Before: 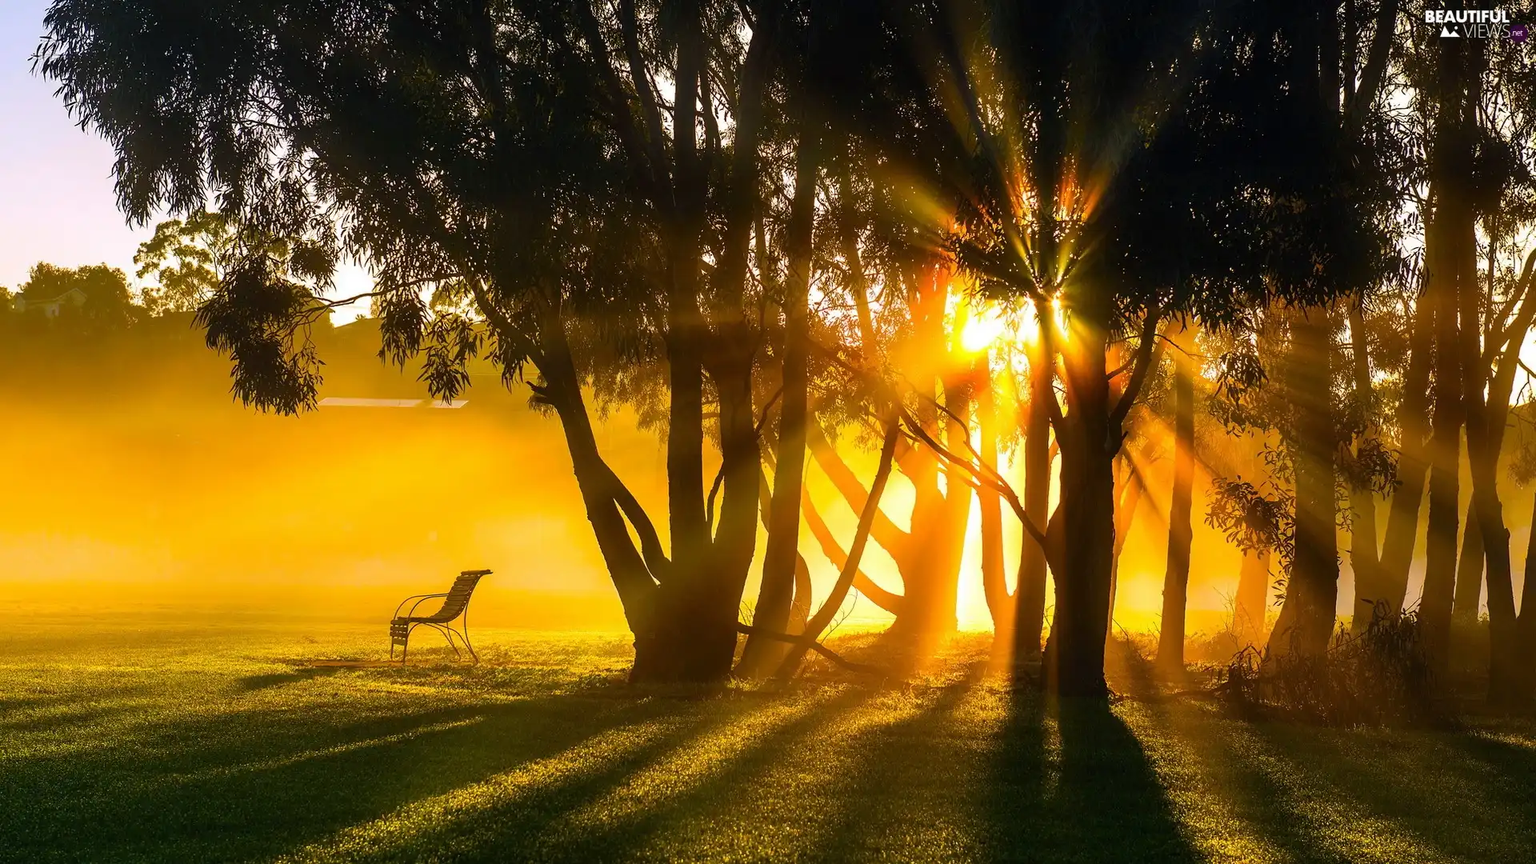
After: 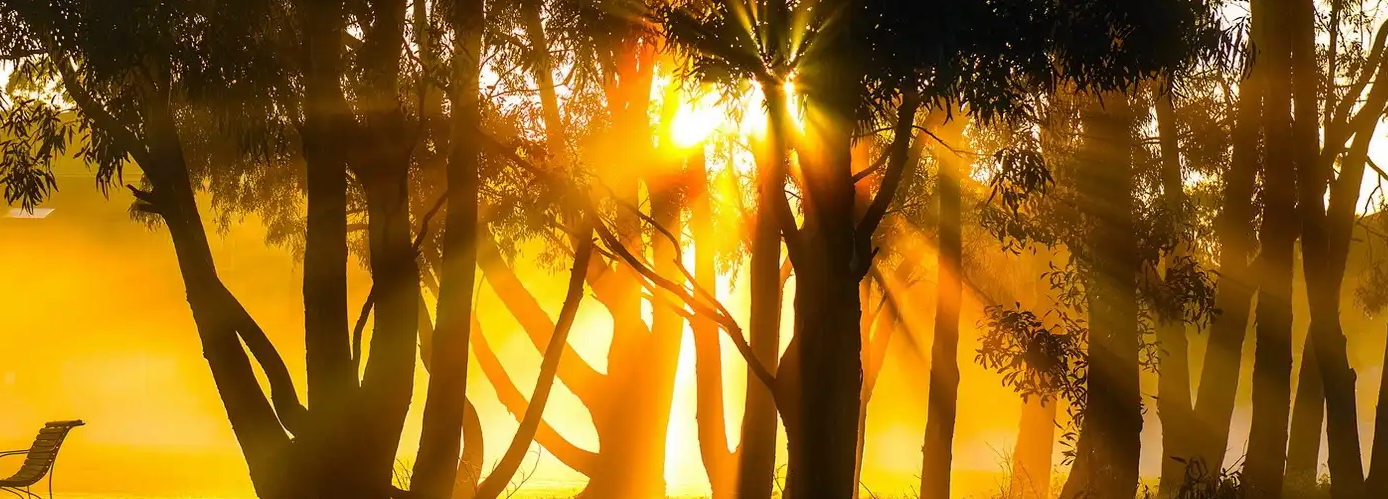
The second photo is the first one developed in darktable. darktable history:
crop and rotate: left 27.705%, top 27.122%, bottom 26.631%
